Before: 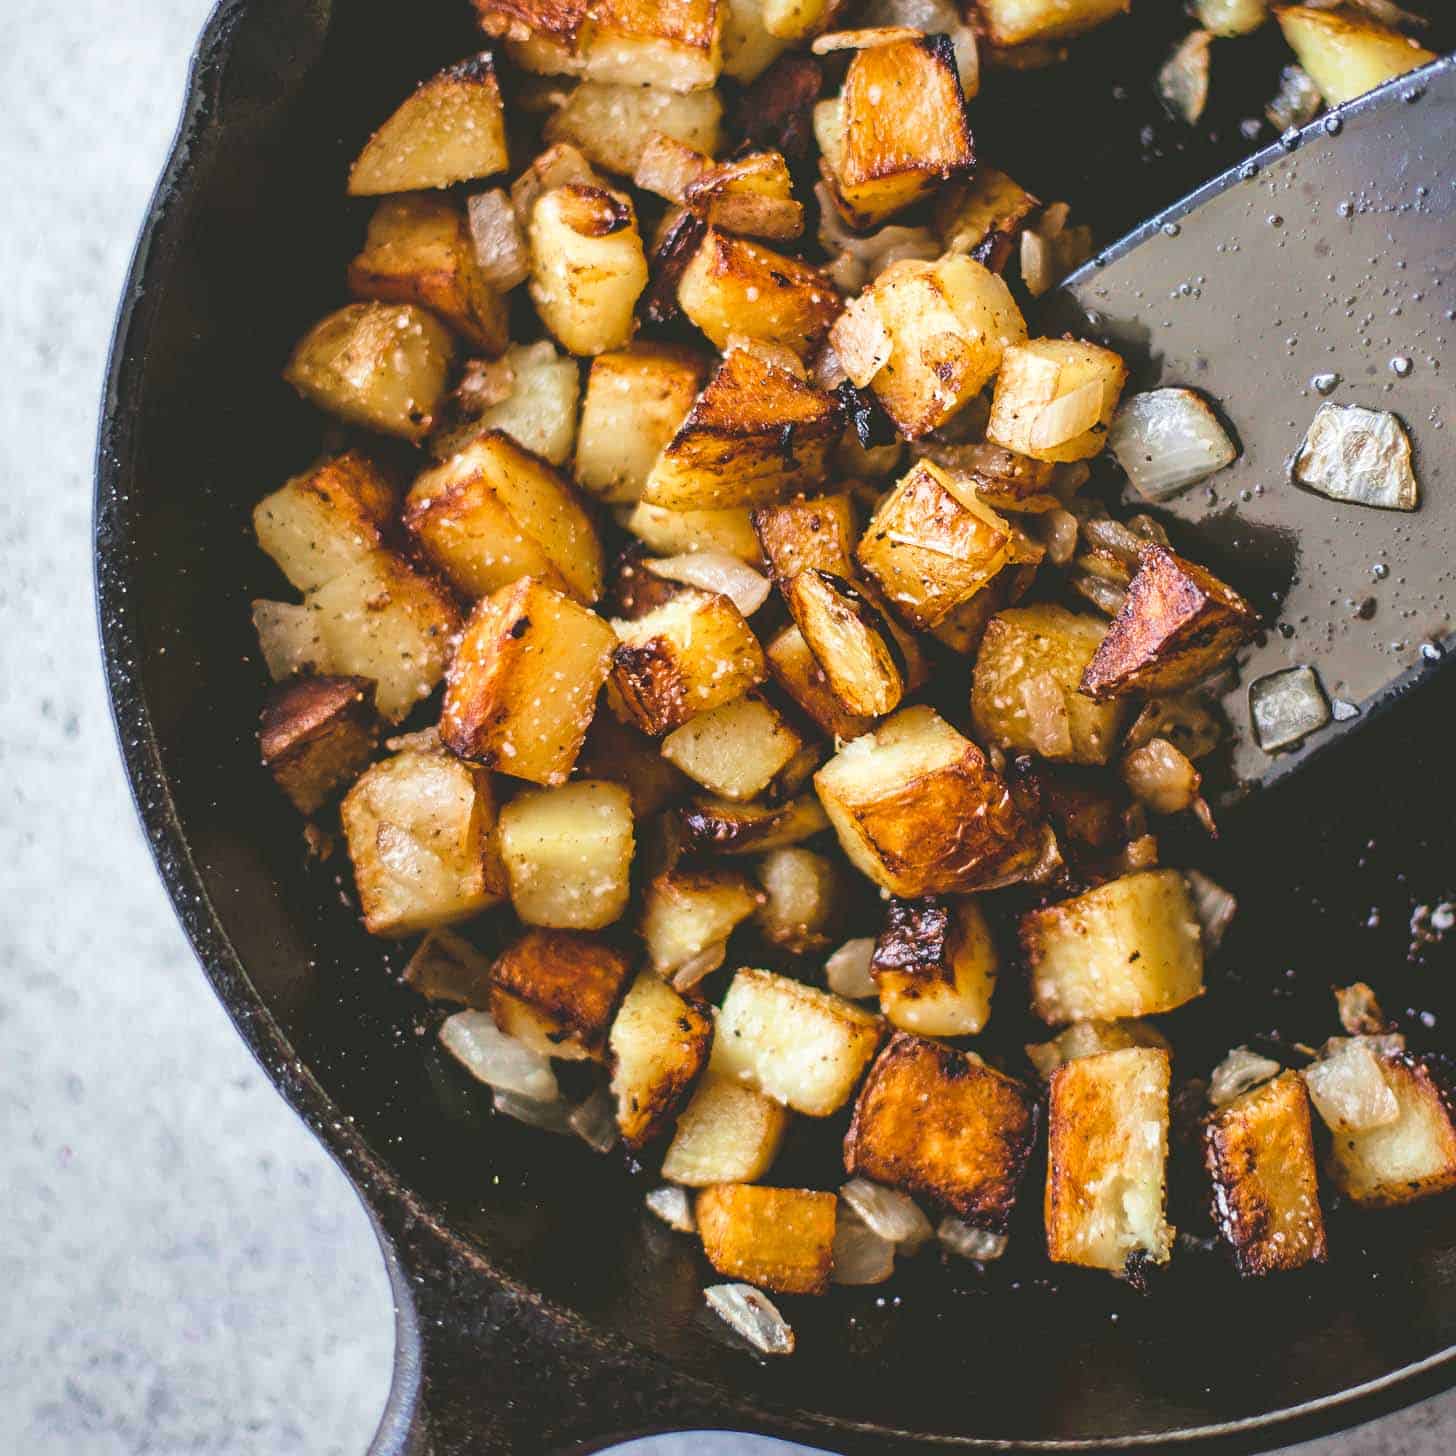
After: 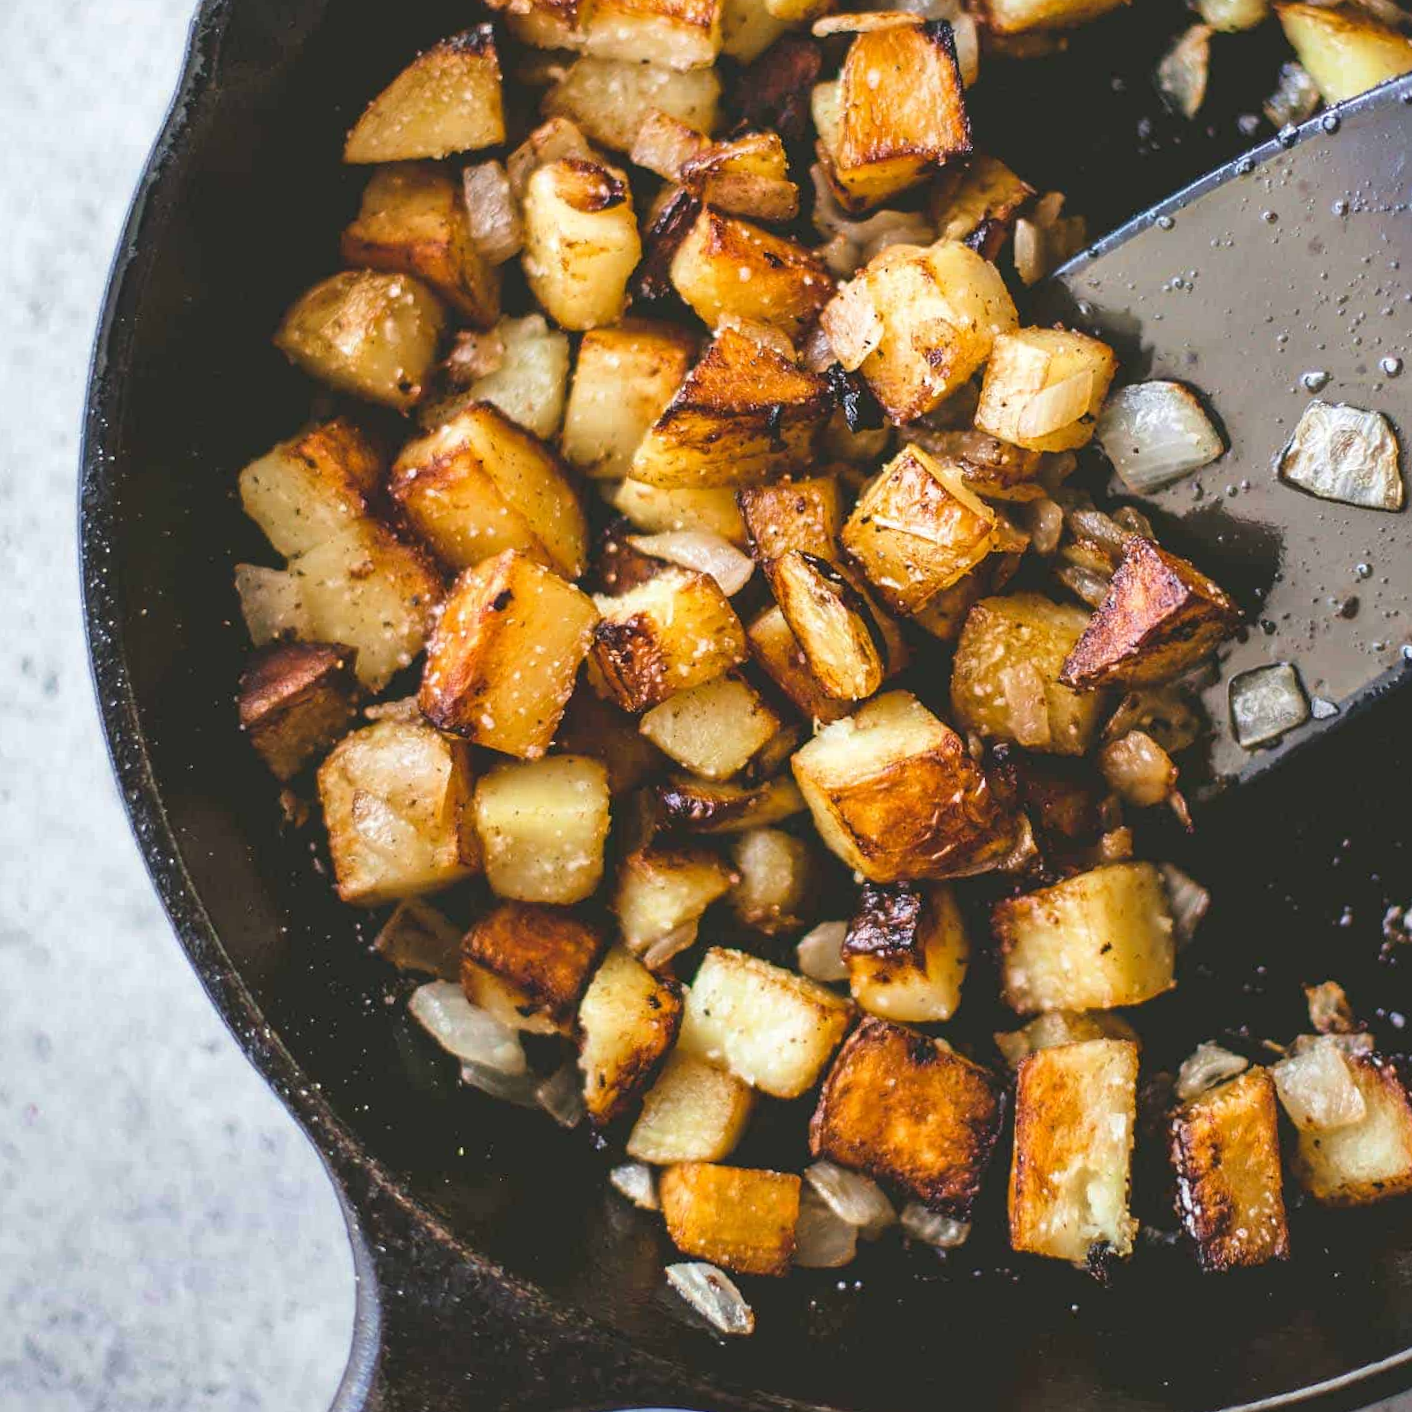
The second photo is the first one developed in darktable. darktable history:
crop and rotate: angle -1.79°
